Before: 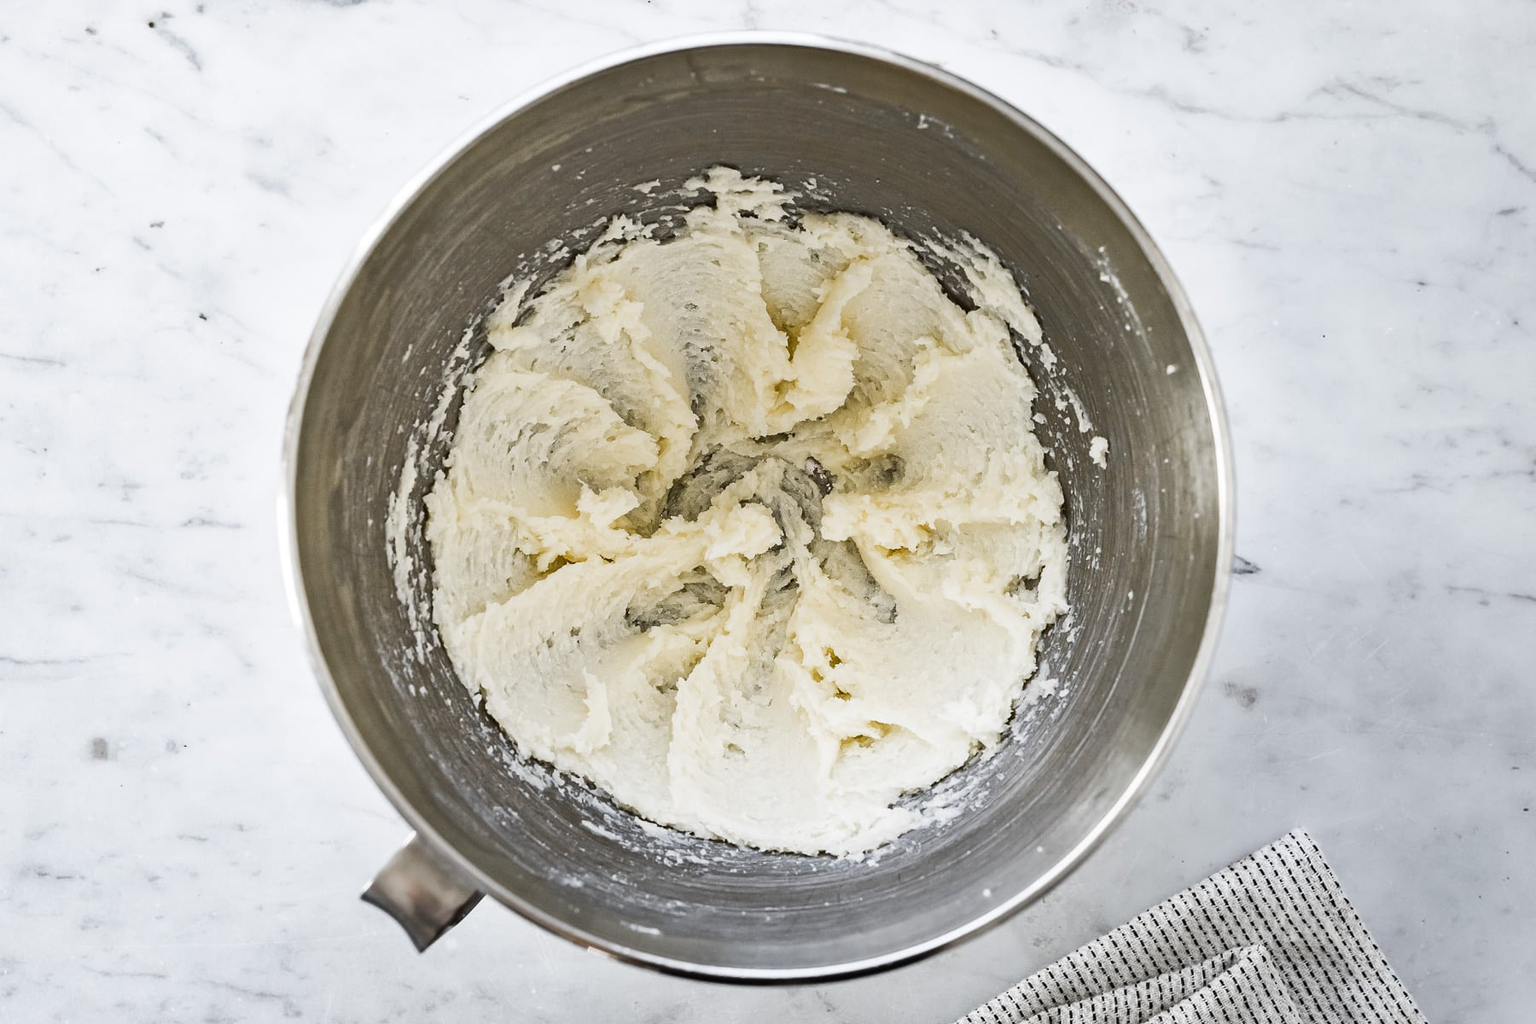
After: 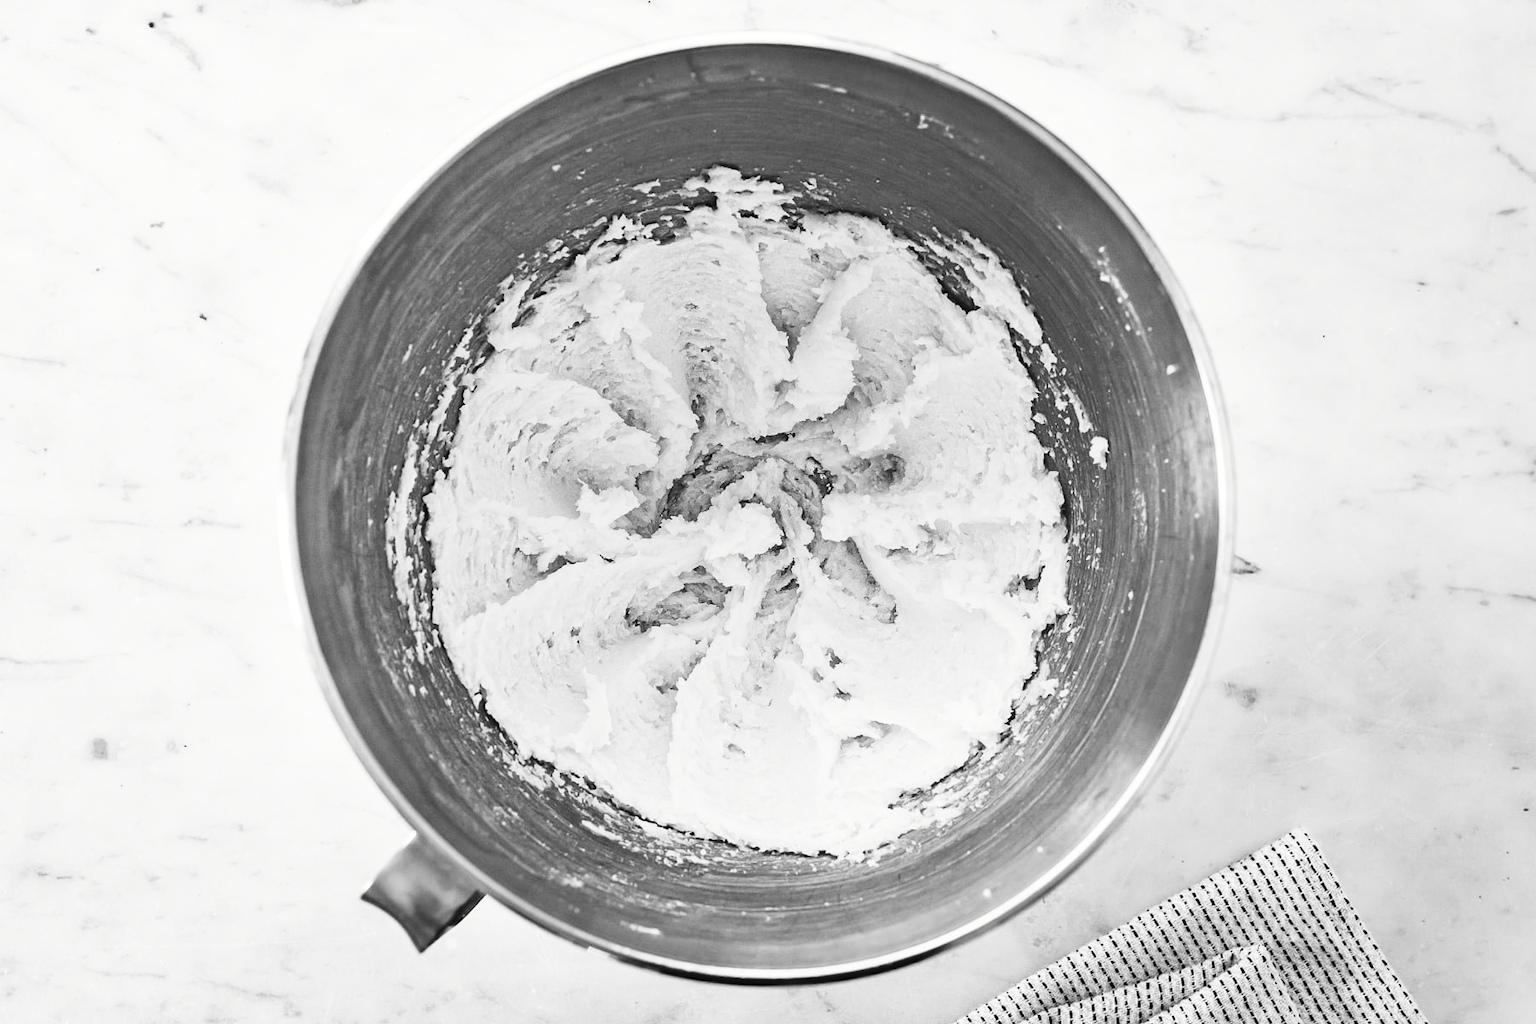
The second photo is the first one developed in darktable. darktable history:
tone curve: curves: ch0 [(0, 0) (0.003, 0.045) (0.011, 0.047) (0.025, 0.047) (0.044, 0.057) (0.069, 0.074) (0.1, 0.103) (0.136, 0.136) (0.177, 0.177) (0.224, 0.229) (0.277, 0.295) (0.335, 0.371) (0.399, 0.456) (0.468, 0.541) (0.543, 0.629) (0.623, 0.724) (0.709, 0.815) (0.801, 0.901) (0.898, 0.958) (1, 1)], preserve colors none
color look up table: target L [97.23, 90.94, 83.84, 75.52, 80.97, 72.58, 72.21, 62.72, 55.54, 46.7, 50.83, 51.49, 34.88, 16.11, 200.28, 88.12, 76.98, 66.62, 62.08, 63.98, 63.6, 56.32, 40.45, 34.31, 27.54, 24.42, 6.774, 85.98, 85.98, 82.05, 77.71, 72.94, 78.43, 48.57, 75.15, 52.01, 39.9, 48.84, 41.83, 38.52, 11.76, 100, 88.82, 87.41, 78.8, 80.24, 62.72, 73.31, 41.55], target a [-0.099, -0.003, -0.003, 0, -0.002, 0, 0.001 ×4, 0, 0.001, 0.001, 0, 0, -0.003, 0 ×6, 0.001, 0.001, 0, 0, 0, -0.003, -0.003, 0 ×4, 0.001, 0 ×4, 0.001, 0.001, 0, -0.097, -0.003, -0.003, -0.001, -0.001, 0.001, 0, 0], target b [1.222, 0.025, 0.026, 0.003, 0.025, 0.003, -0.004, -0.004, -0.003, -0.003, 0.002, -0.004, -0.003, 0, 0, 0.025, 0.002 ×4, 0.003, 0.002, -0.003, -0.003, 0, 0, 0, 0.025, 0.025, 0.002, 0.002, 0.003, 0.002, -0.003, 0.003, -0.003, 0.001, -0.003, -0.003, -0.003, 0, 1.213, 0.025, 0.025, 0.003, 0.003, -0.004, 0.003, 0.001], num patches 49
